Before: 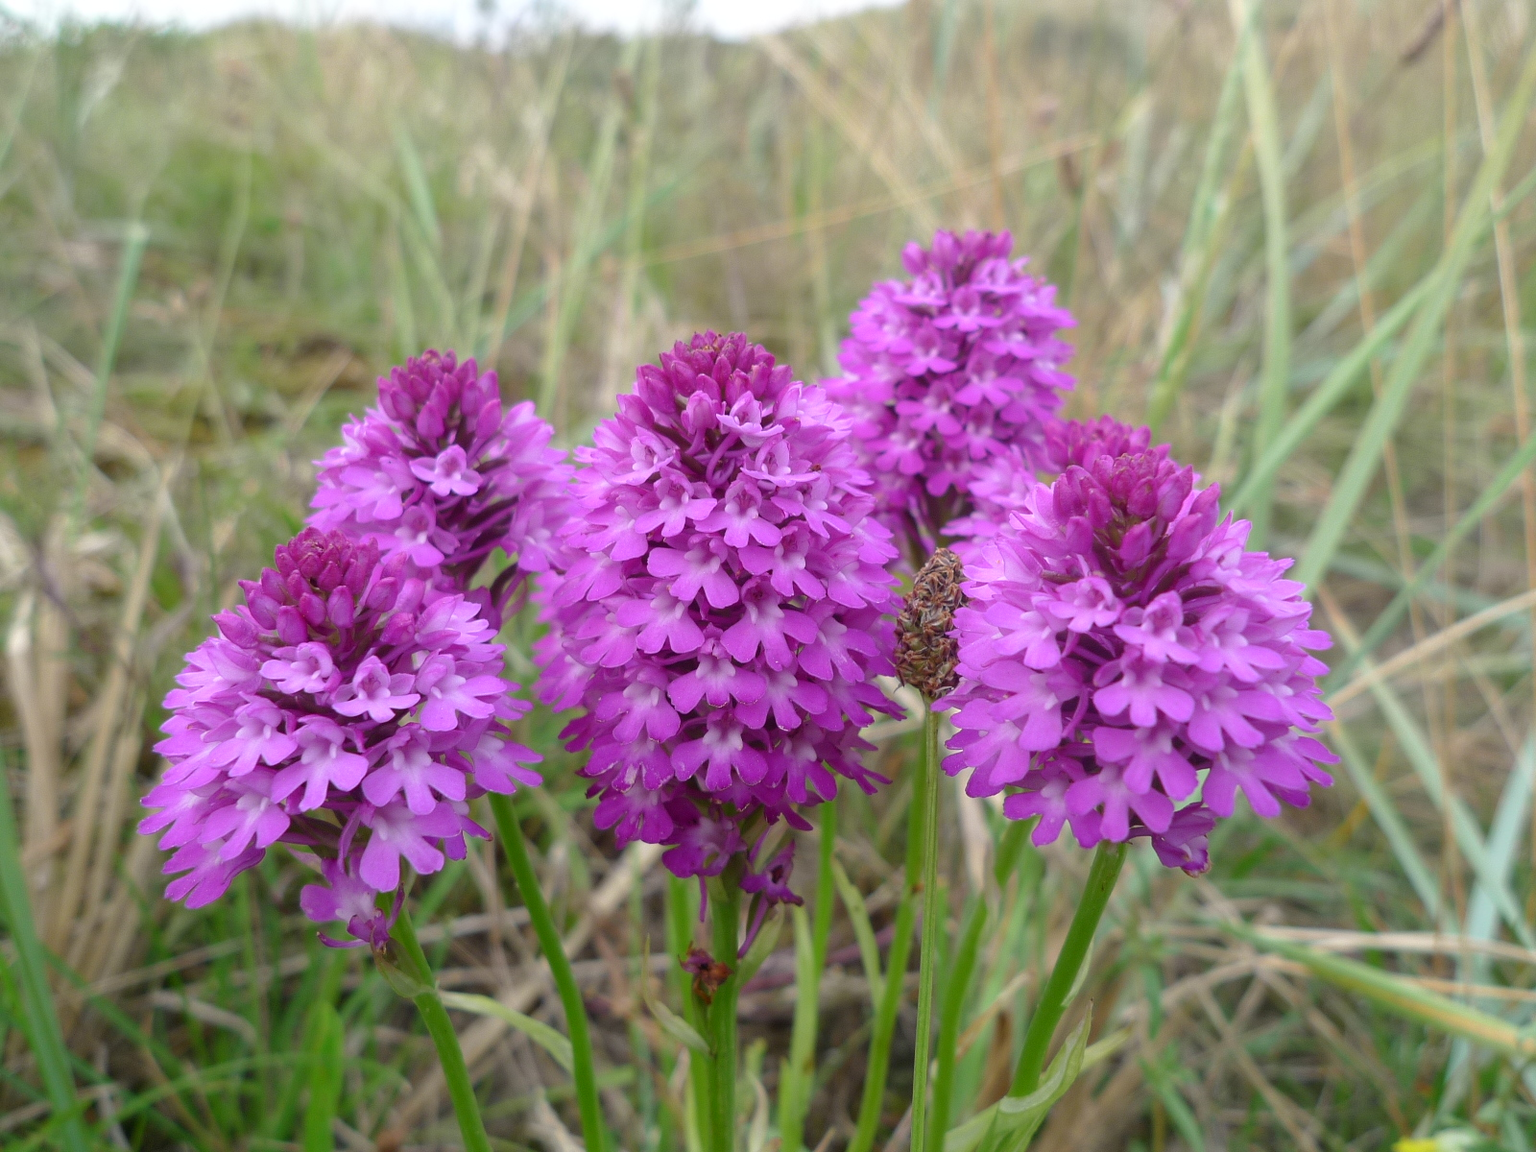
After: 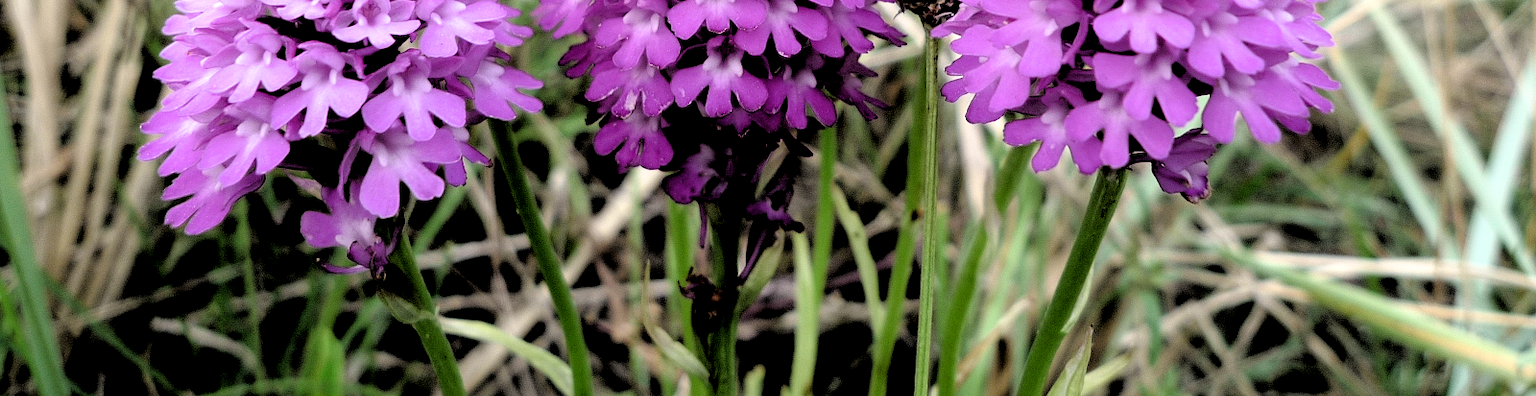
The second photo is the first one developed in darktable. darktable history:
filmic rgb: black relative exposure -1.11 EV, white relative exposure 2.09 EV, hardness 1.57, contrast 2.234
local contrast: highlights 105%, shadows 98%, detail 120%, midtone range 0.2
crop and rotate: top 58.565%, bottom 6.943%
